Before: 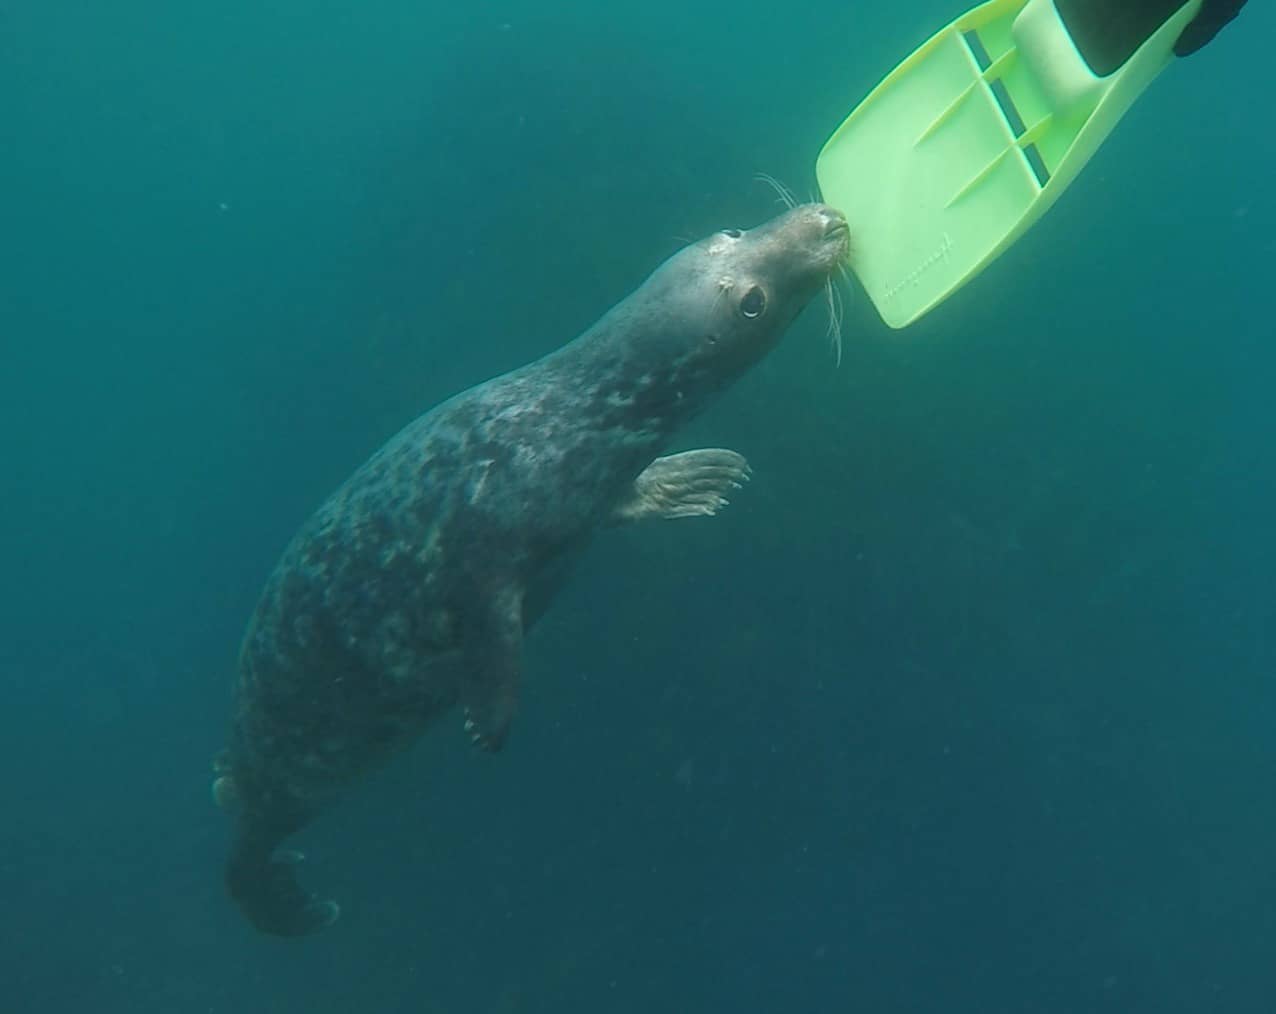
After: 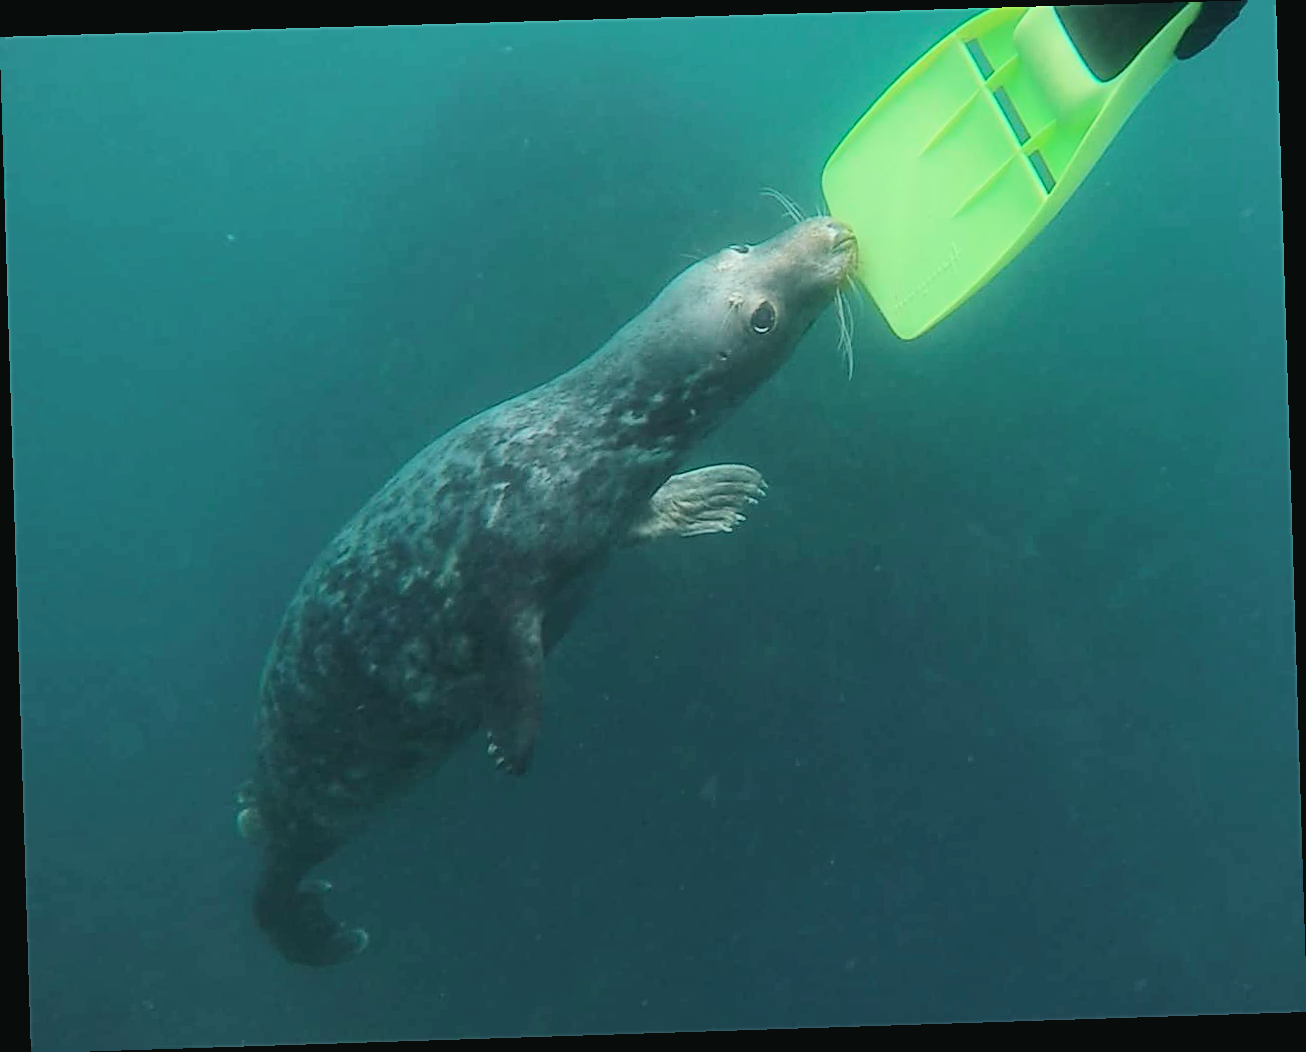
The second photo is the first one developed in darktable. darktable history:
sharpen: on, module defaults
tone curve: curves: ch0 [(0, 0.03) (0.113, 0.087) (0.207, 0.184) (0.515, 0.612) (0.712, 0.793) (1, 0.946)]; ch1 [(0, 0) (0.172, 0.123) (0.317, 0.279) (0.407, 0.401) (0.476, 0.482) (0.505, 0.499) (0.534, 0.534) (0.632, 0.645) (0.726, 0.745) (1, 1)]; ch2 [(0, 0) (0.411, 0.424) (0.505, 0.505) (0.521, 0.524) (0.541, 0.569) (0.65, 0.699) (1, 1)], color space Lab, independent channels, preserve colors none
rotate and perspective: rotation -1.77°, lens shift (horizontal) 0.004, automatic cropping off
